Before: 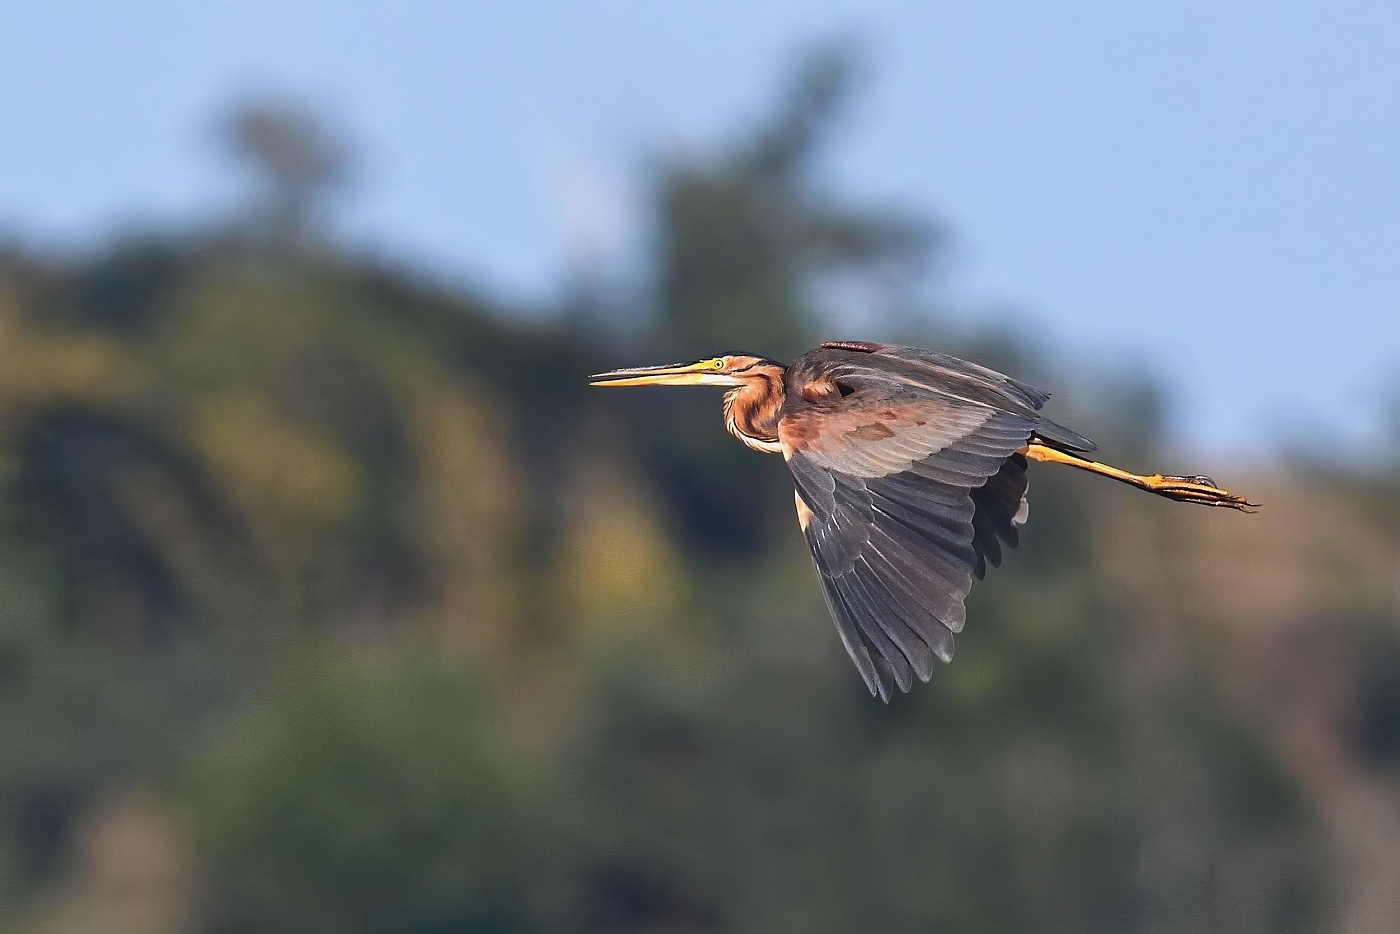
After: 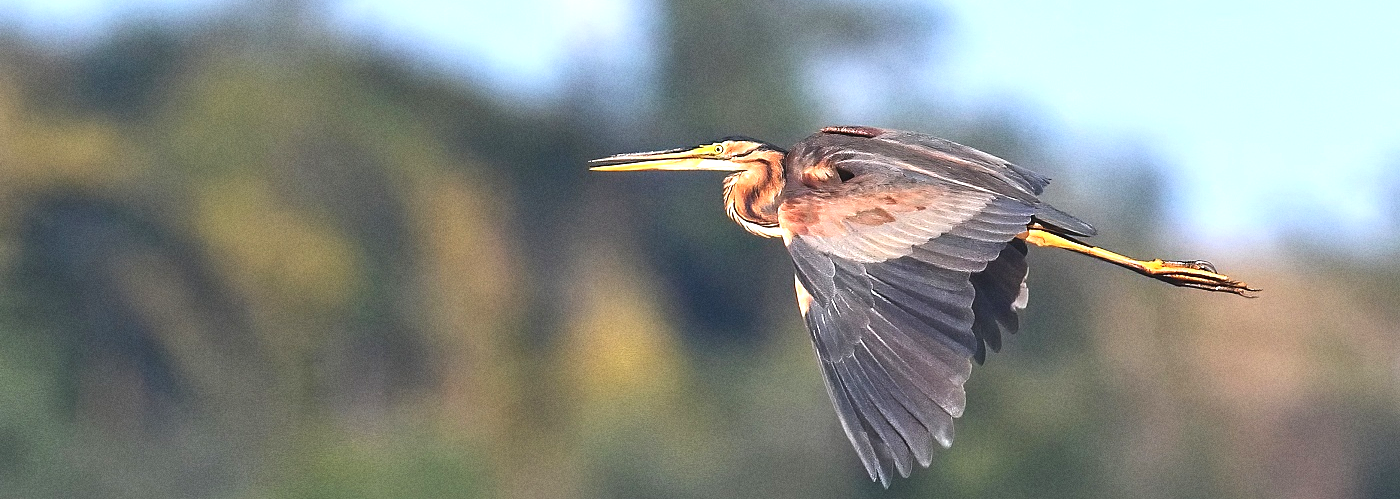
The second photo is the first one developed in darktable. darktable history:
exposure: black level correction 0, exposure 0.9 EV, compensate highlight preservation false
grain: coarseness 0.47 ISO
crop and rotate: top 23.043%, bottom 23.437%
